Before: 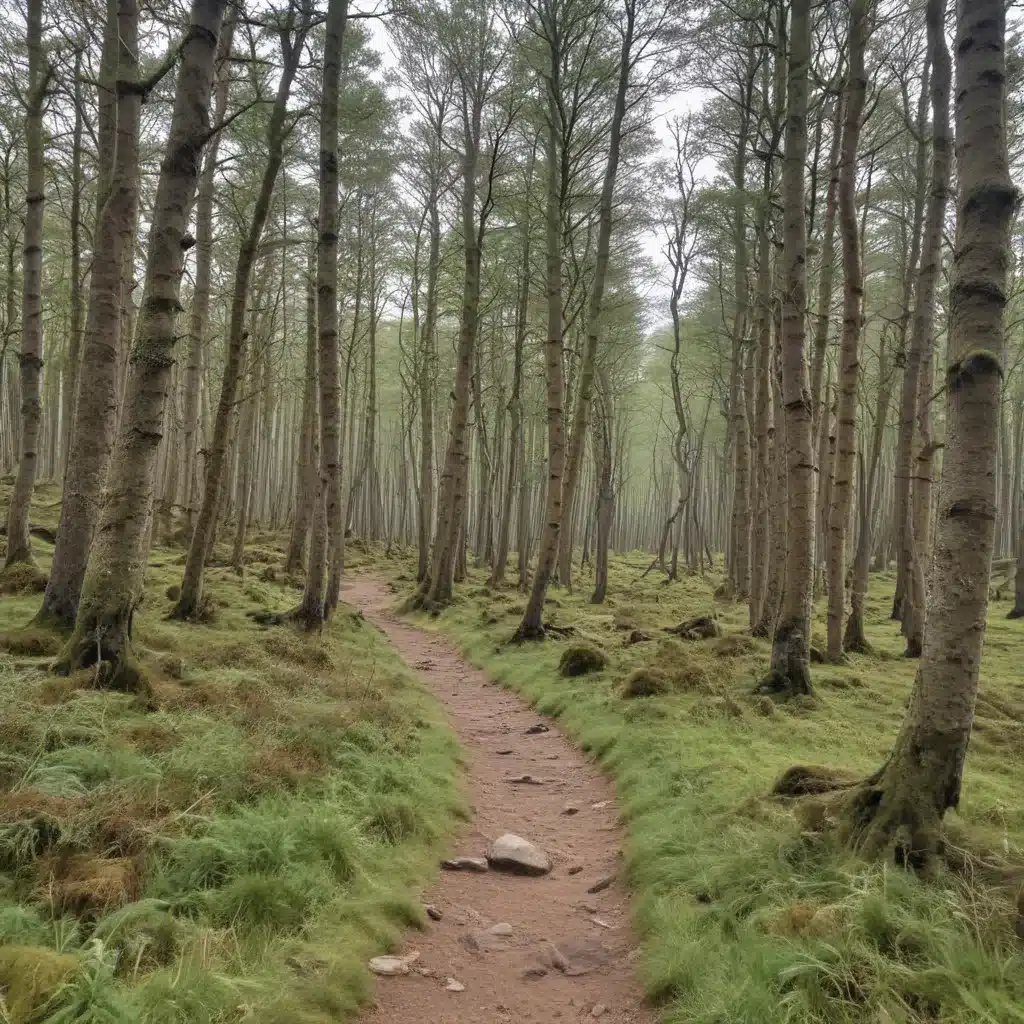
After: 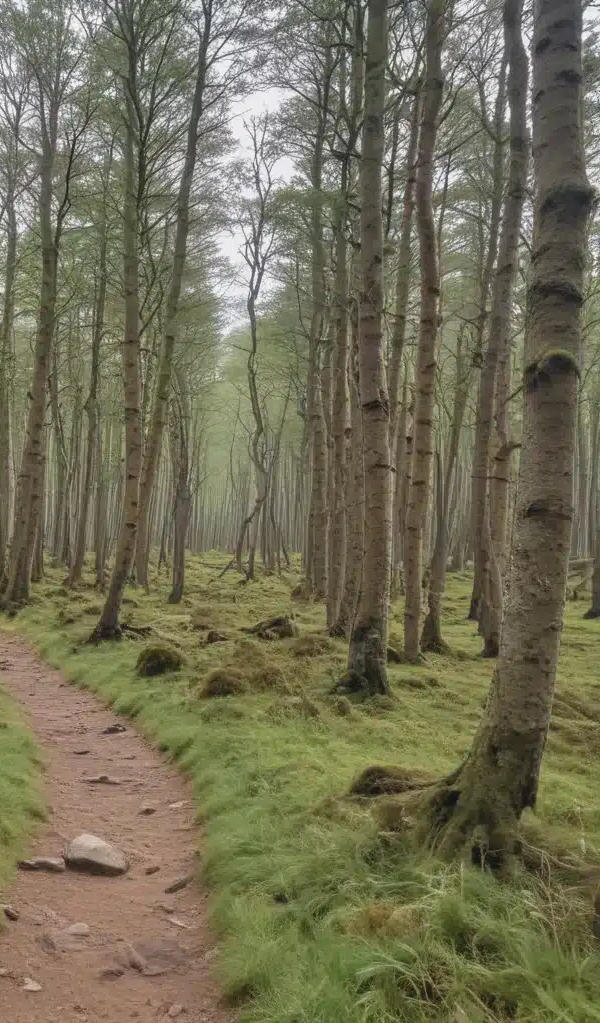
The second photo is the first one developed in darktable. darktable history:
crop: left 41.402%
local contrast: highlights 48%, shadows 0%, detail 100%
